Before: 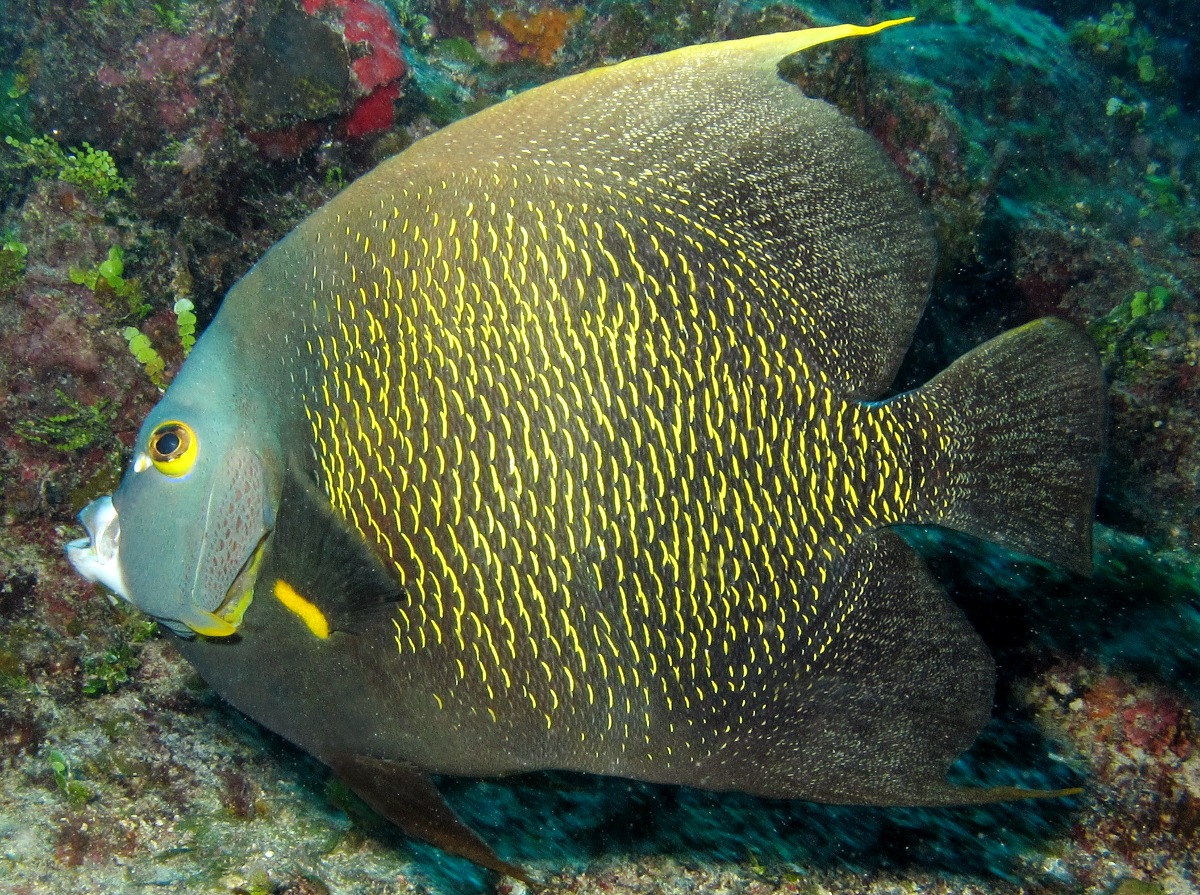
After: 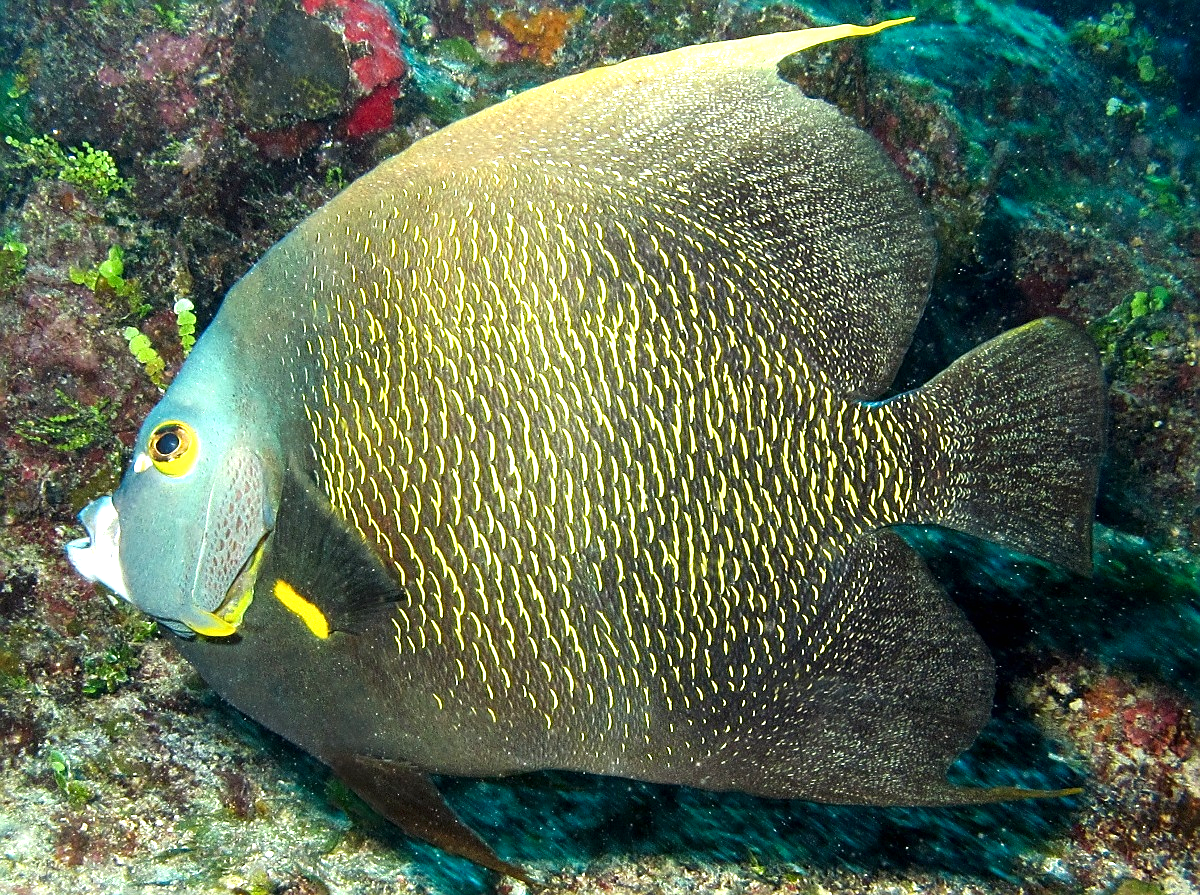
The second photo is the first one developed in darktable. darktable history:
sharpen: on, module defaults
contrast brightness saturation: brightness -0.086
exposure: black level correction 0, exposure 1 EV, compensate highlight preservation false
